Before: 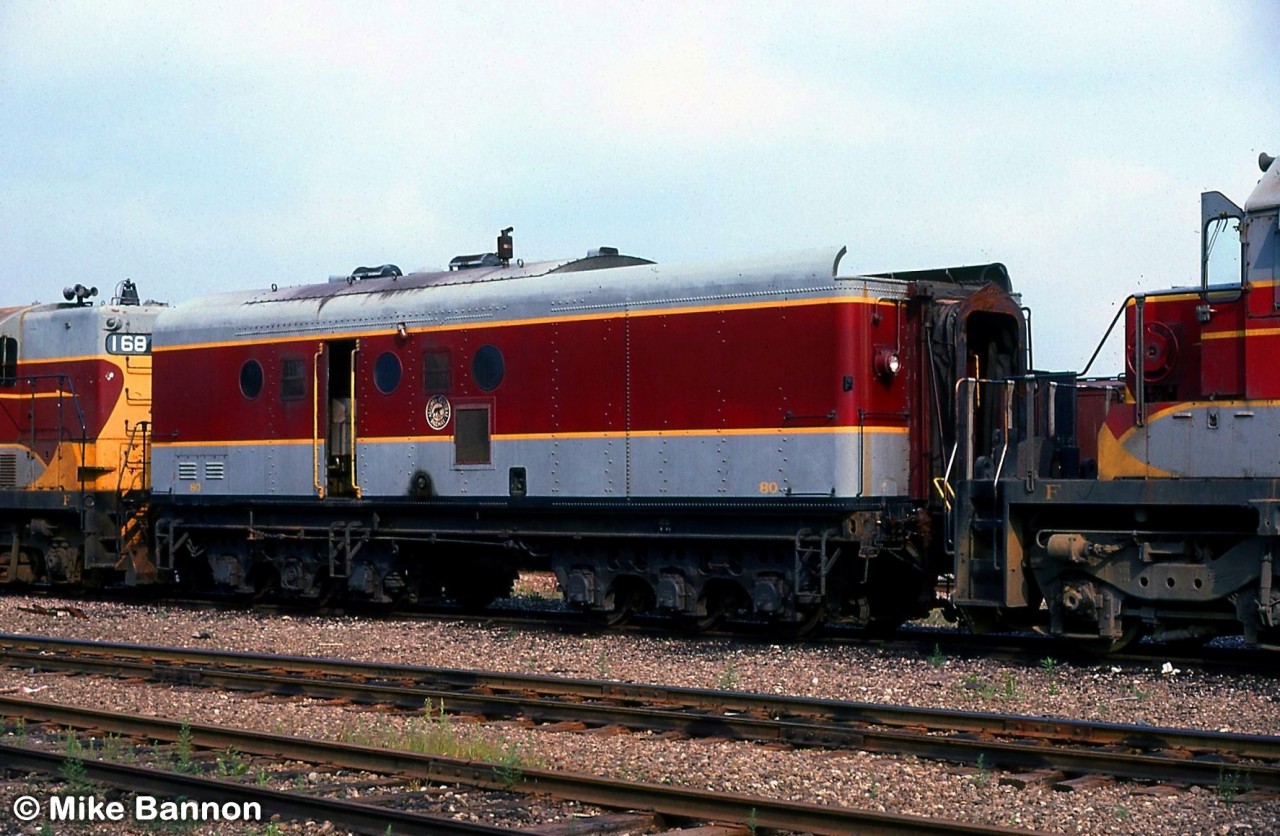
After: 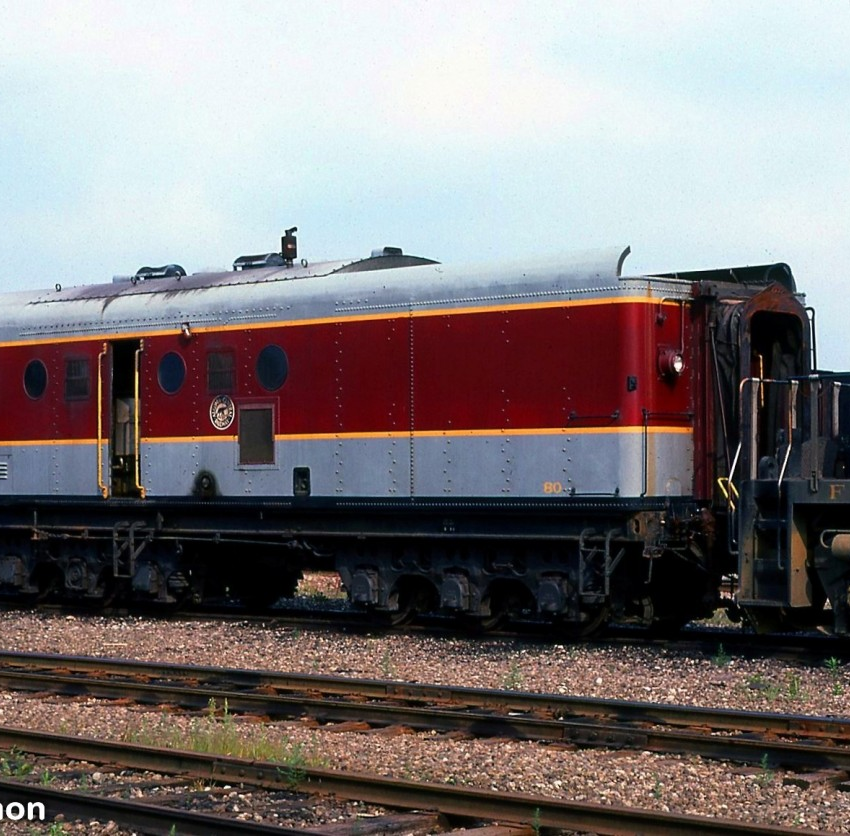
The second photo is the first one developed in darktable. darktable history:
crop: left 16.89%, right 16.65%
